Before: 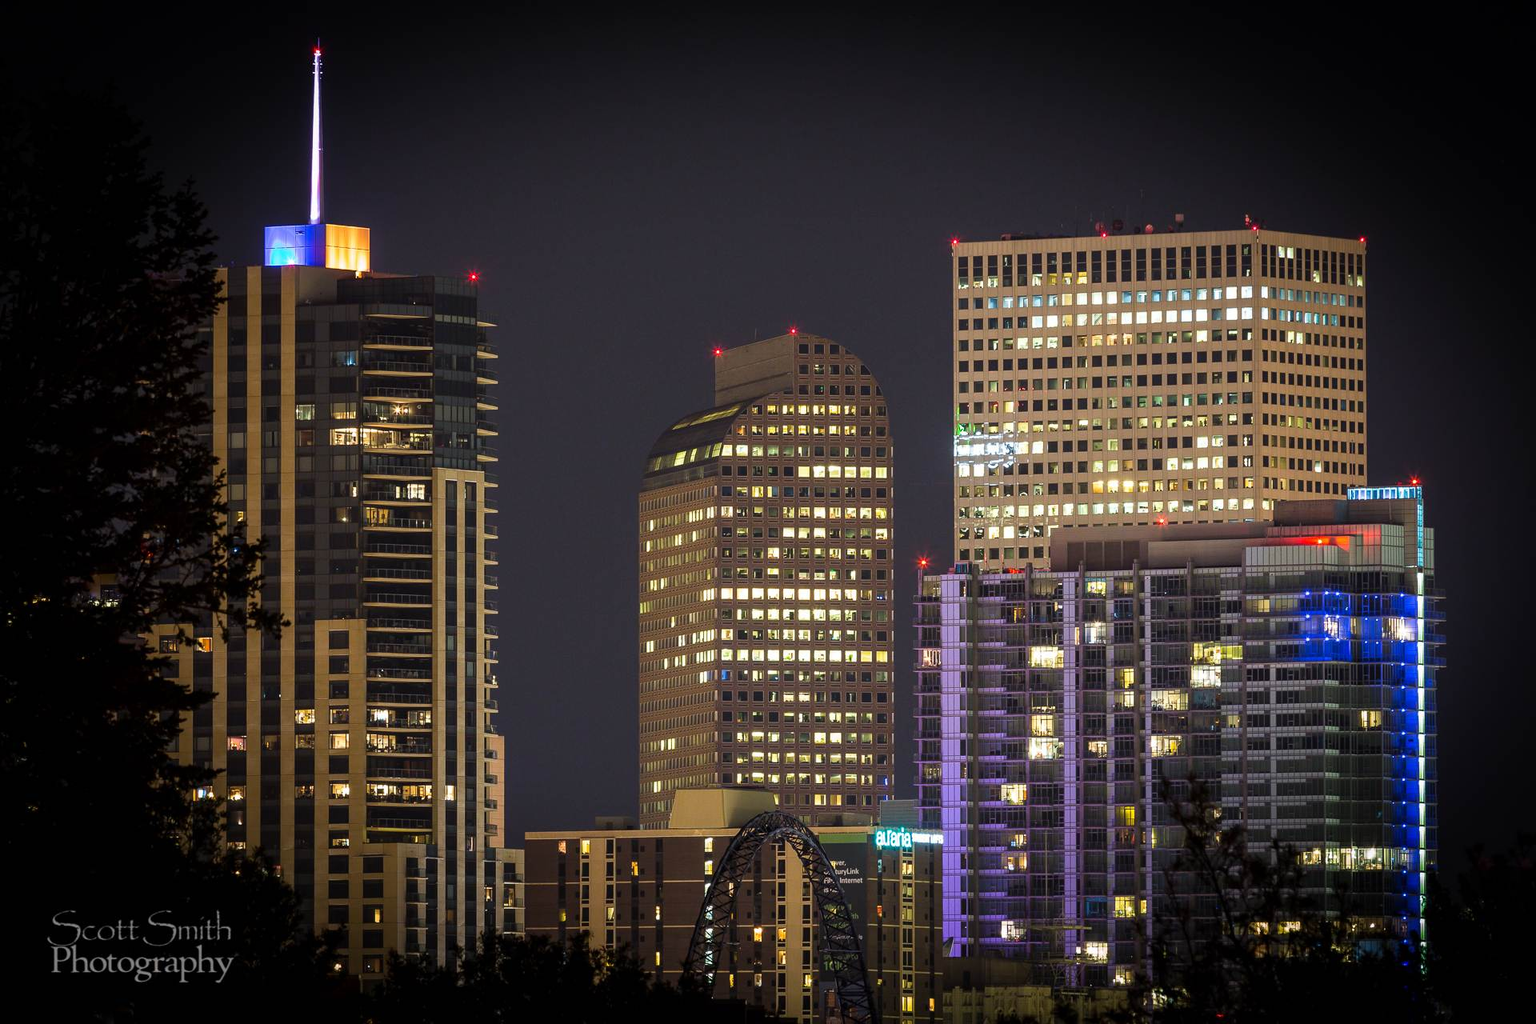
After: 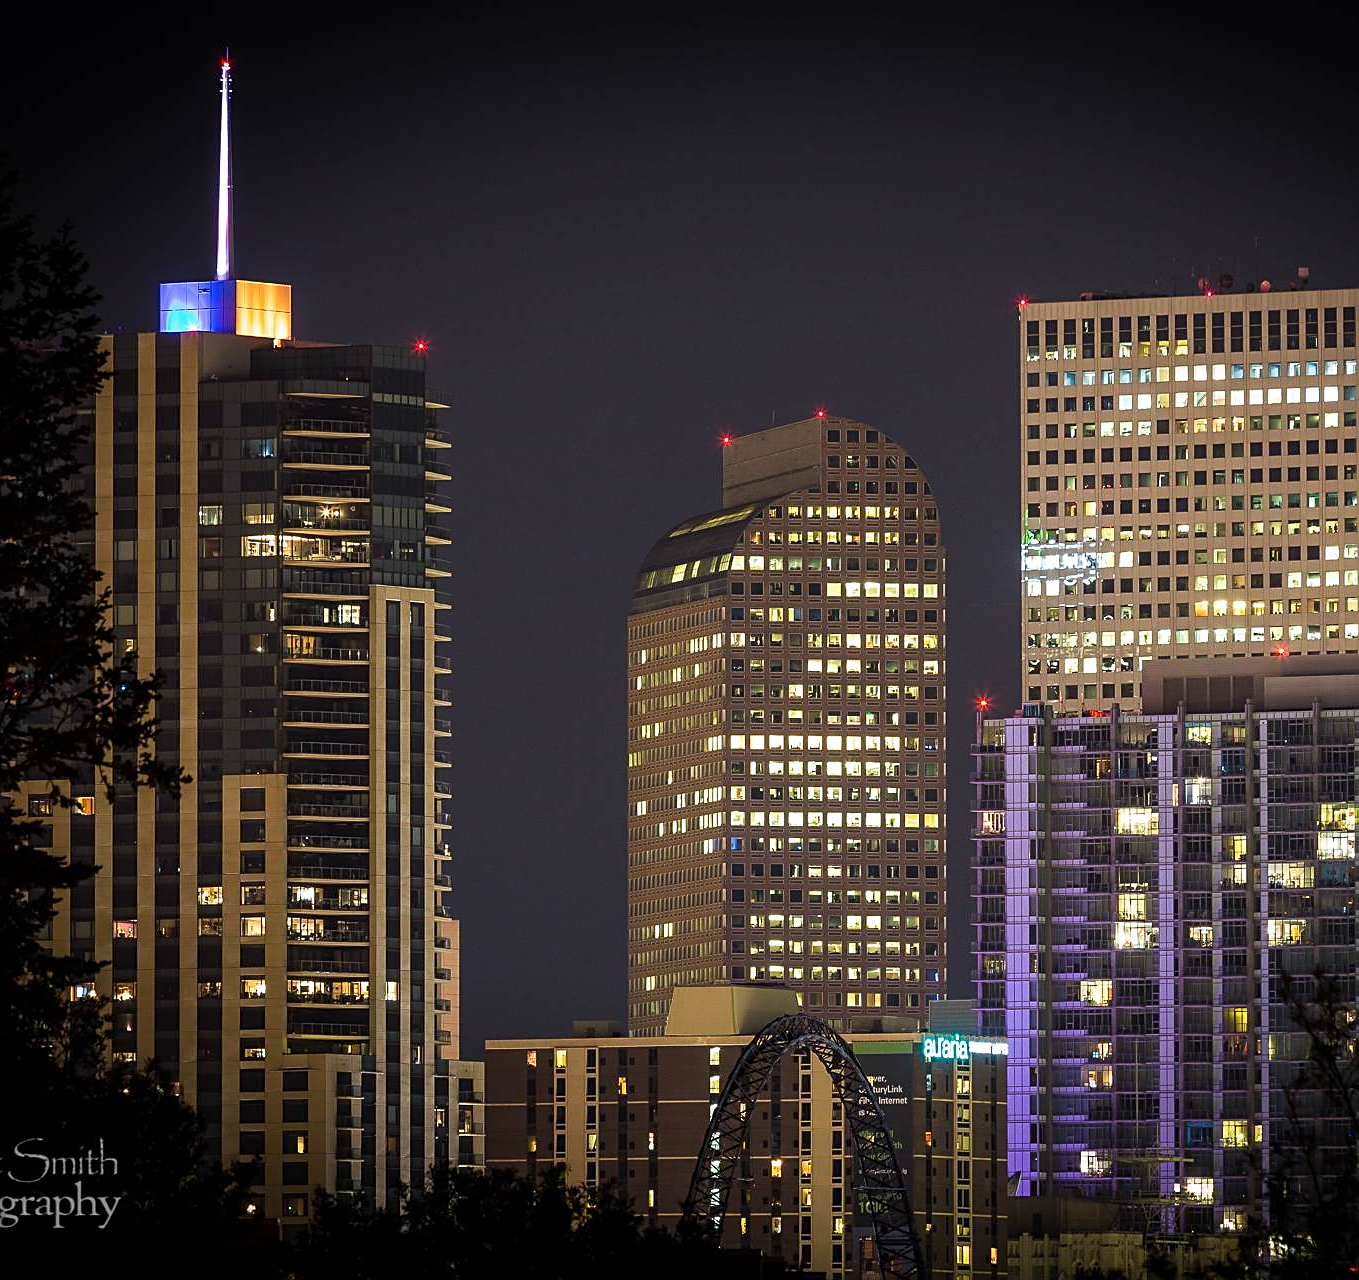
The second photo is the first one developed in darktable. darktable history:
crop and rotate: left 8.93%, right 20.25%
sharpen: on, module defaults
color correction: highlights b* 0.063, saturation 0.978
tone equalizer: on, module defaults
